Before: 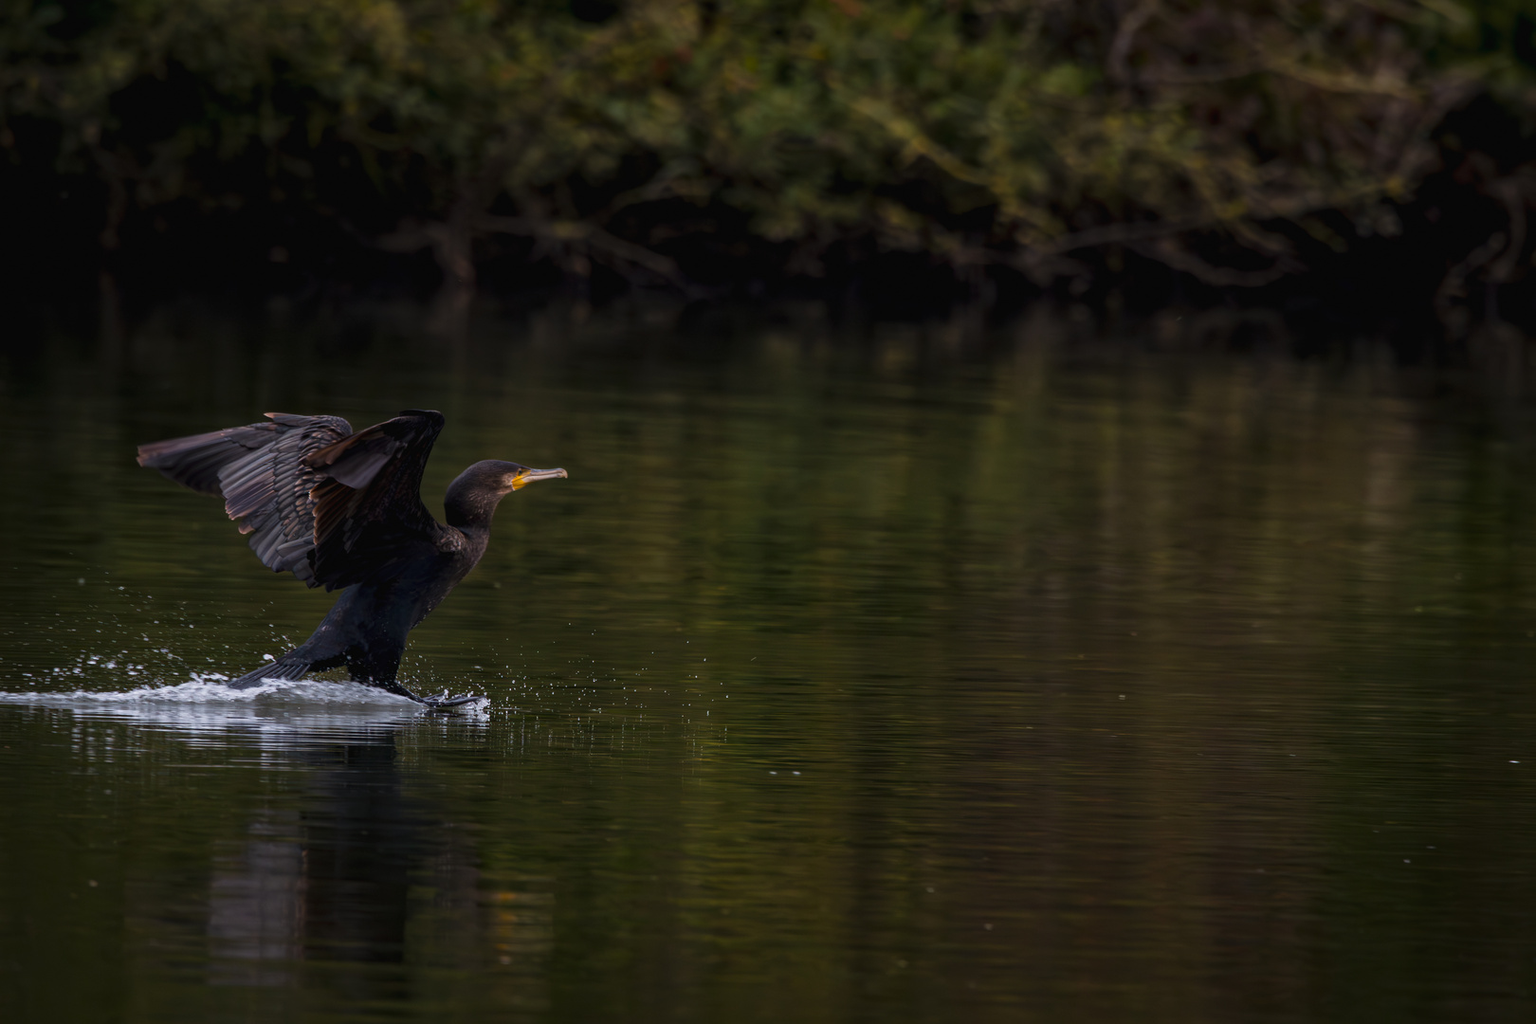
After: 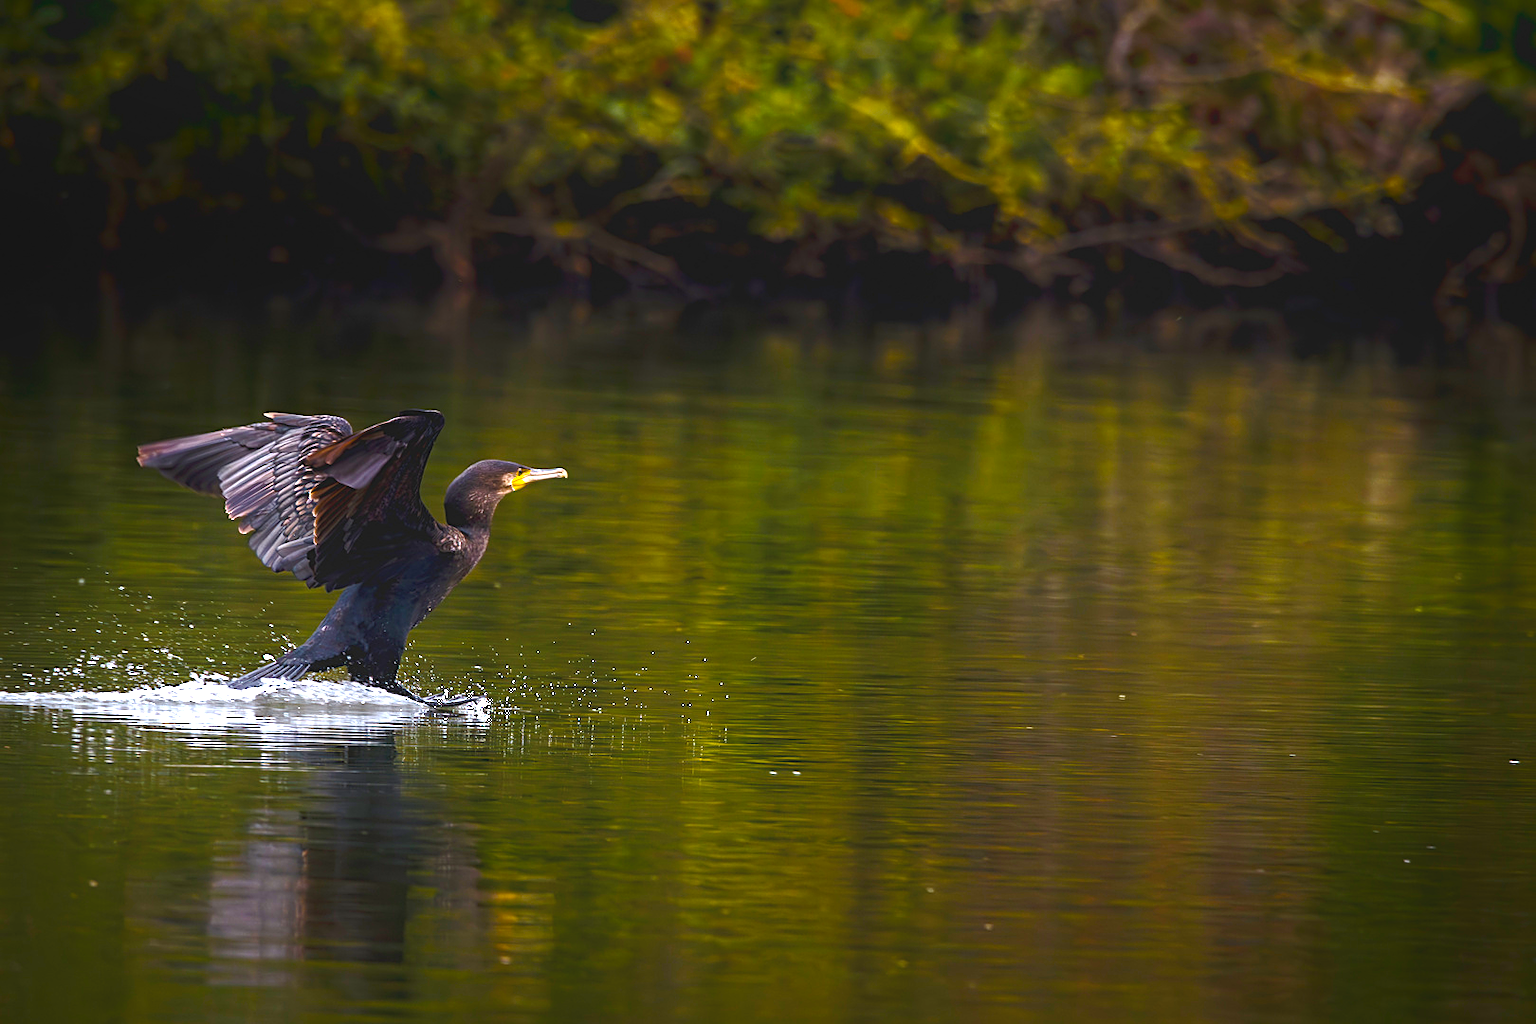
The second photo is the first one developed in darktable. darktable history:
contrast brightness saturation: contrast -0.144, brightness 0.05, saturation -0.126
shadows and highlights: shadows -54.13, highlights 86.82, soften with gaussian
base curve: curves: ch0 [(0, 0) (0.158, 0.273) (0.879, 0.895) (1, 1)], preserve colors none
color balance rgb: perceptual saturation grading › global saturation 35.958%, perceptual saturation grading › shadows 34.978%, perceptual brilliance grading › global brilliance 30.042%, perceptual brilliance grading › highlights 49.651%, perceptual brilliance grading › mid-tones 49.06%, perceptual brilliance grading › shadows -22.761%, global vibrance 20%
sharpen: on, module defaults
exposure: exposure 0.377 EV, compensate exposure bias true, compensate highlight preservation false
